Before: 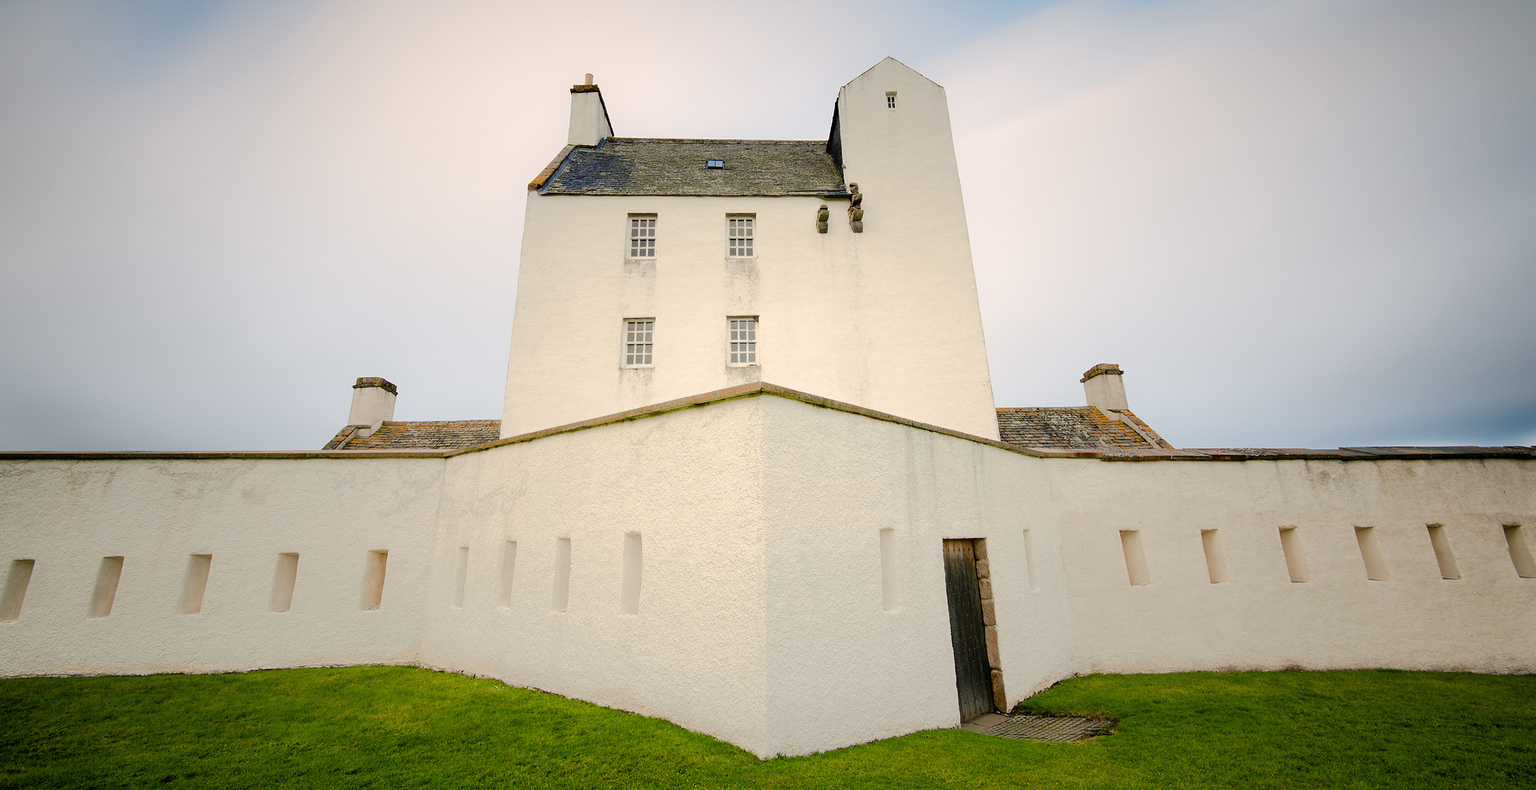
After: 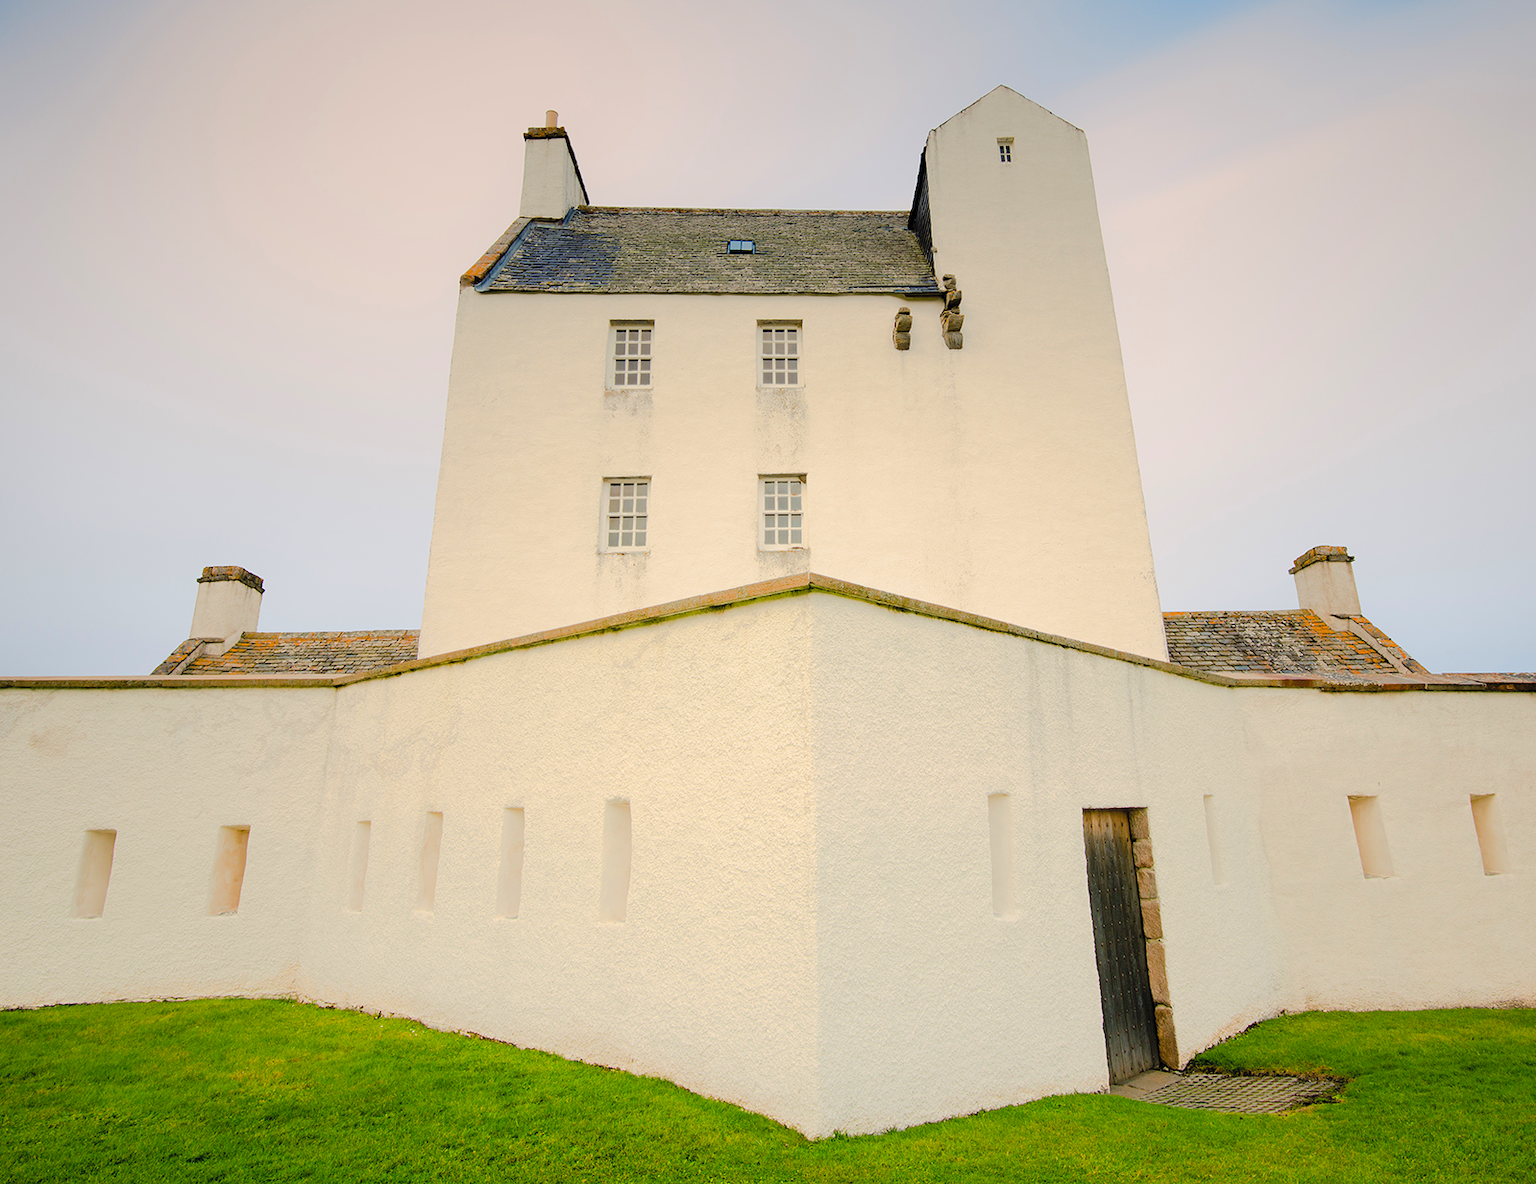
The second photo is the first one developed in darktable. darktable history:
contrast brightness saturation: contrast 0.07, brightness 0.18, saturation 0.4
graduated density: on, module defaults
white balance: emerald 1
crop and rotate: left 14.436%, right 18.898%
